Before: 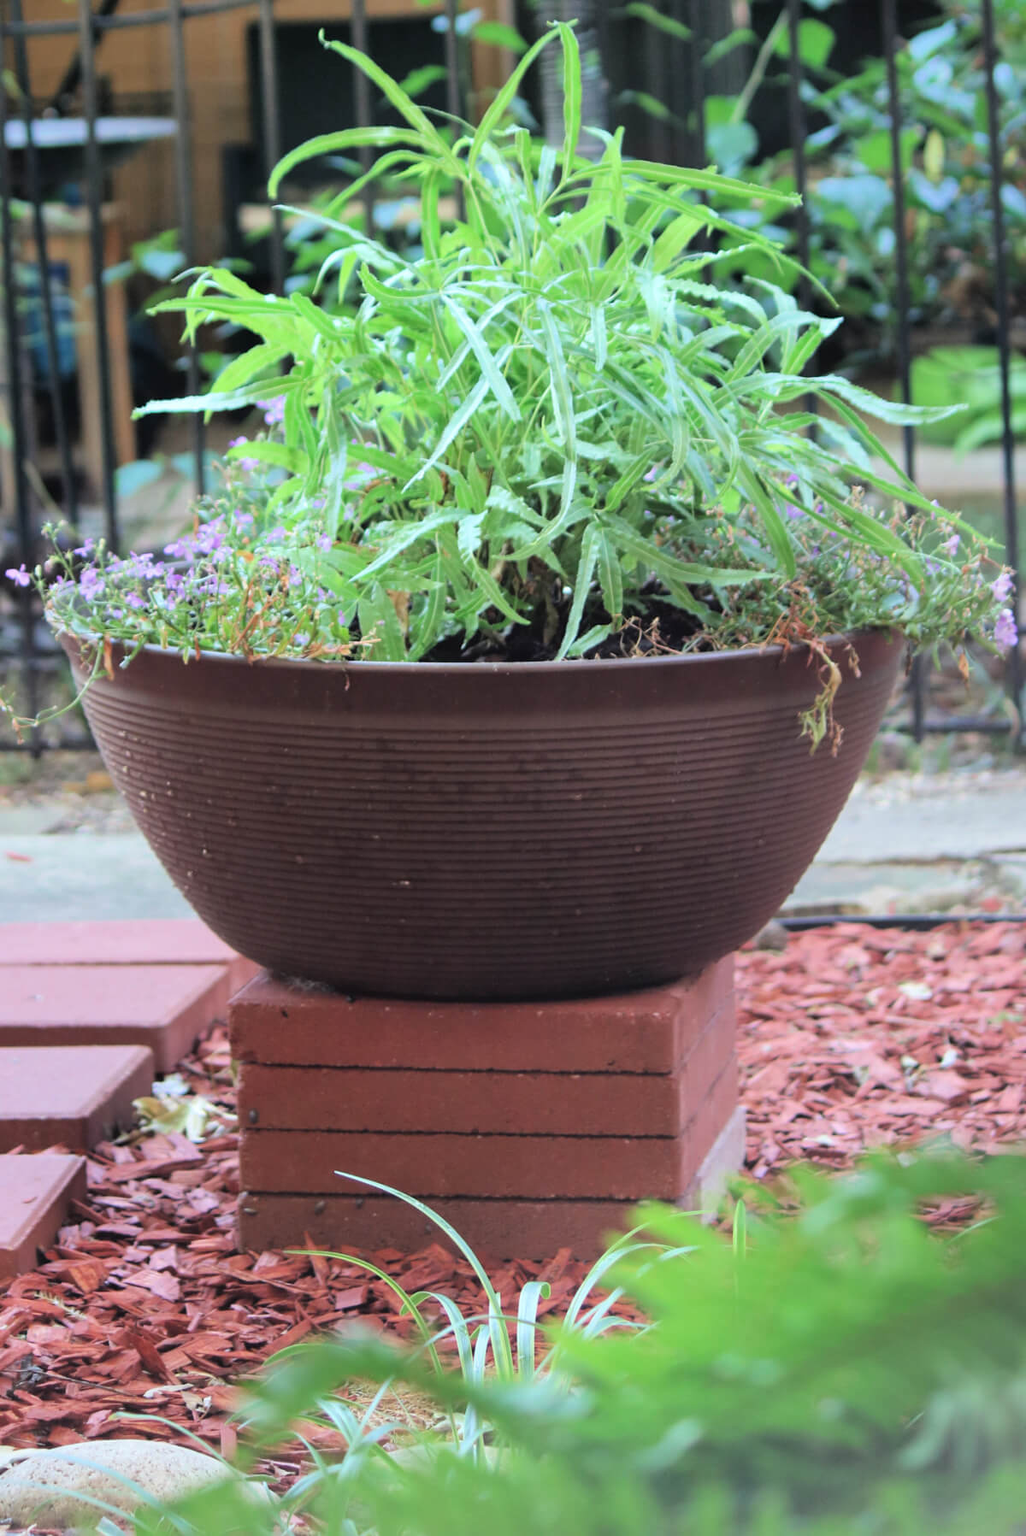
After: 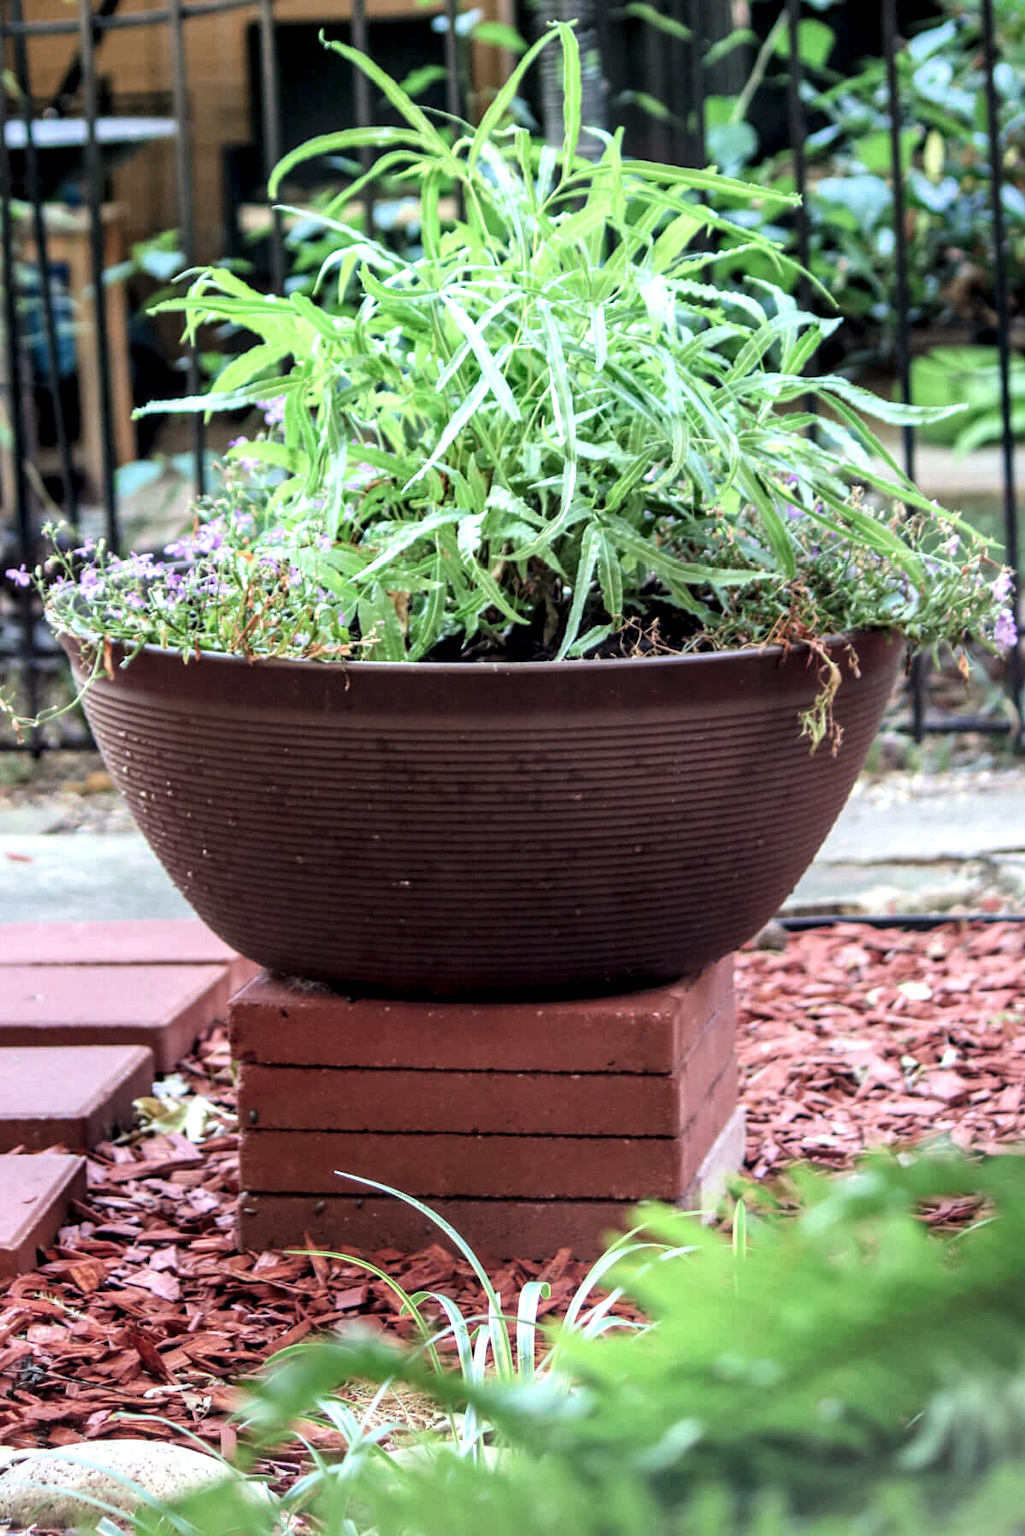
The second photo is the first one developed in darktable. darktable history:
local contrast: highlights 20%, shadows 70%, detail 170%
color balance rgb: shadows lift › chroma 1%, shadows lift › hue 28.8°, power › hue 60°, highlights gain › chroma 1%, highlights gain › hue 60°, global offset › luminance 0.25%, perceptual saturation grading › highlights -20%, perceptual saturation grading › shadows 20%, perceptual brilliance grading › highlights 5%, perceptual brilliance grading › shadows -10%, global vibrance 19.67%
